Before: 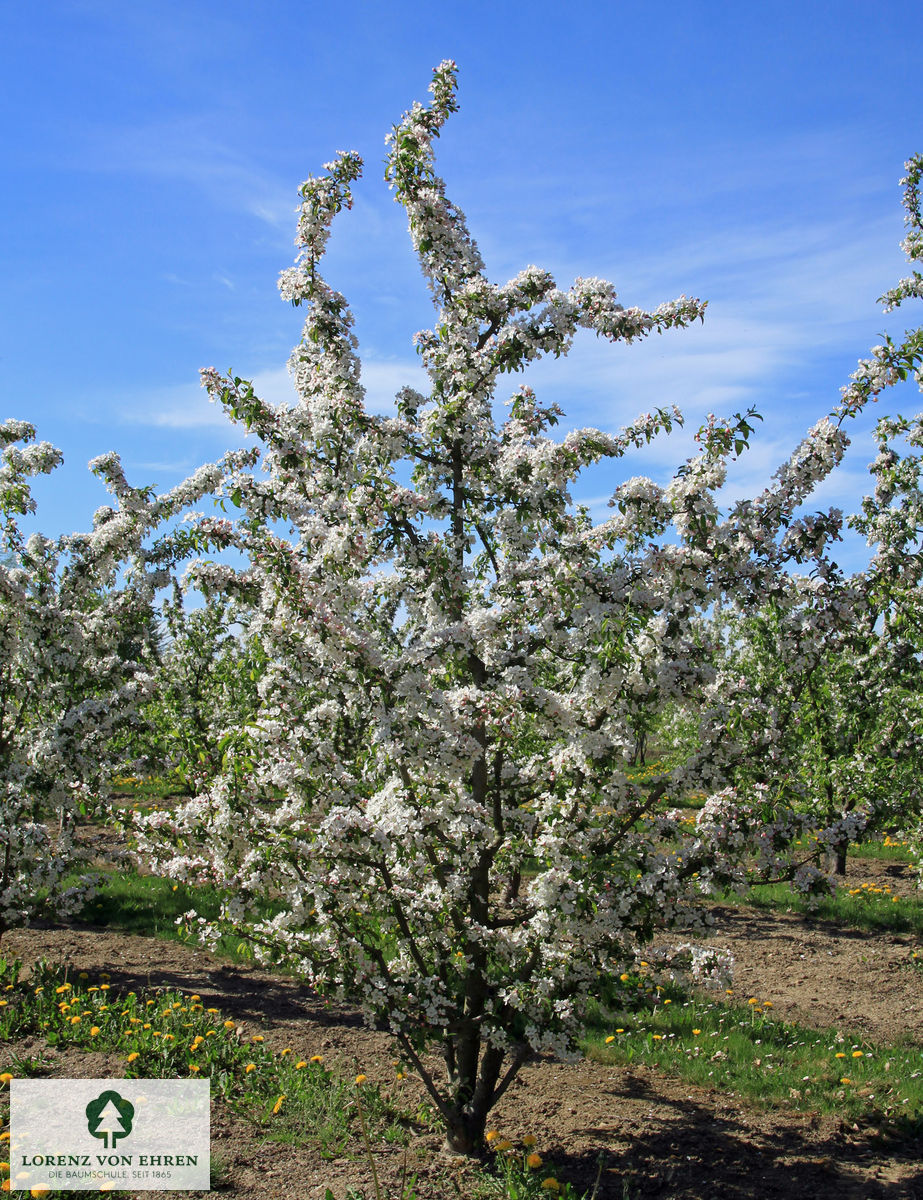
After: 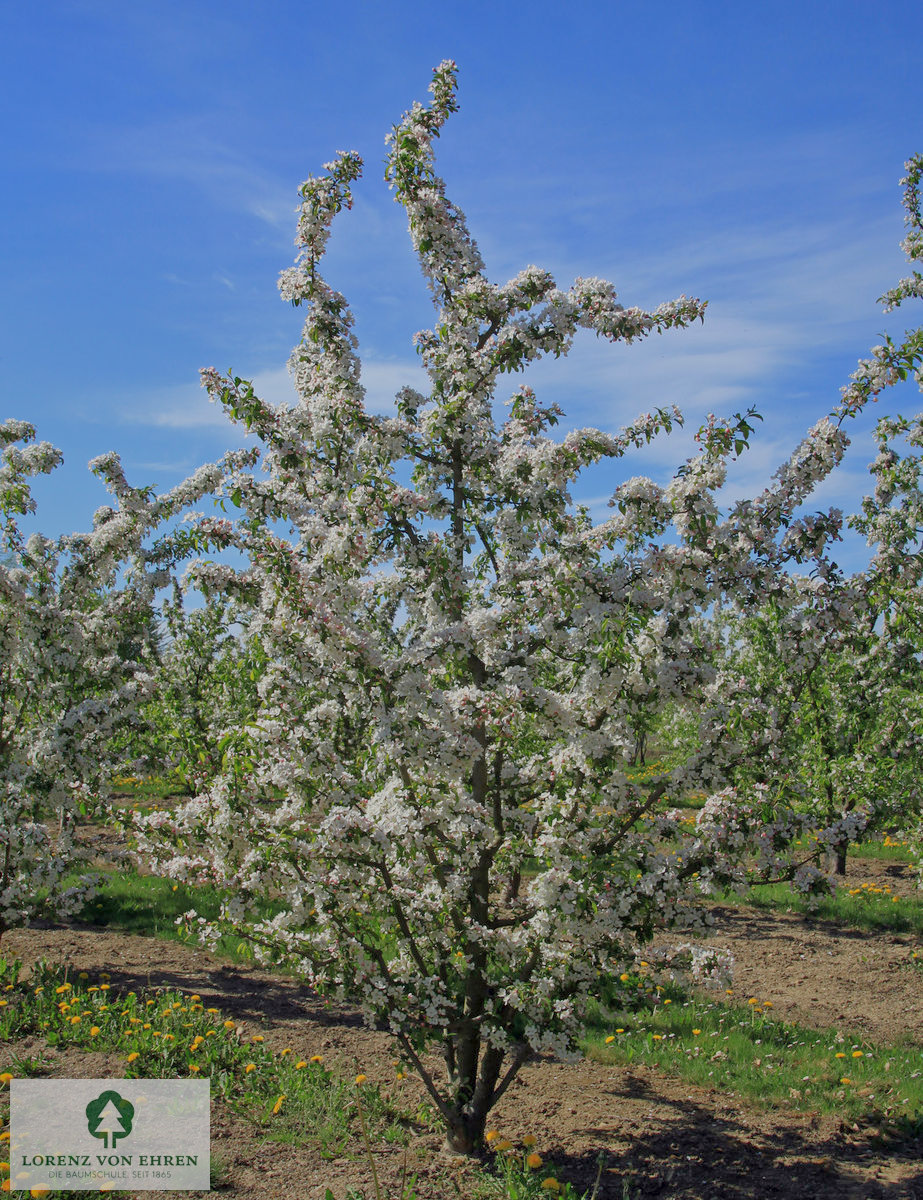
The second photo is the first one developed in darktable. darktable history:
tone equalizer: -8 EV 0.25 EV, -7 EV 0.417 EV, -6 EV 0.417 EV, -5 EV 0.25 EV, -3 EV -0.25 EV, -2 EV -0.417 EV, -1 EV -0.417 EV, +0 EV -0.25 EV, edges refinement/feathering 500, mask exposure compensation -1.57 EV, preserve details guided filter
shadows and highlights: highlights -60
